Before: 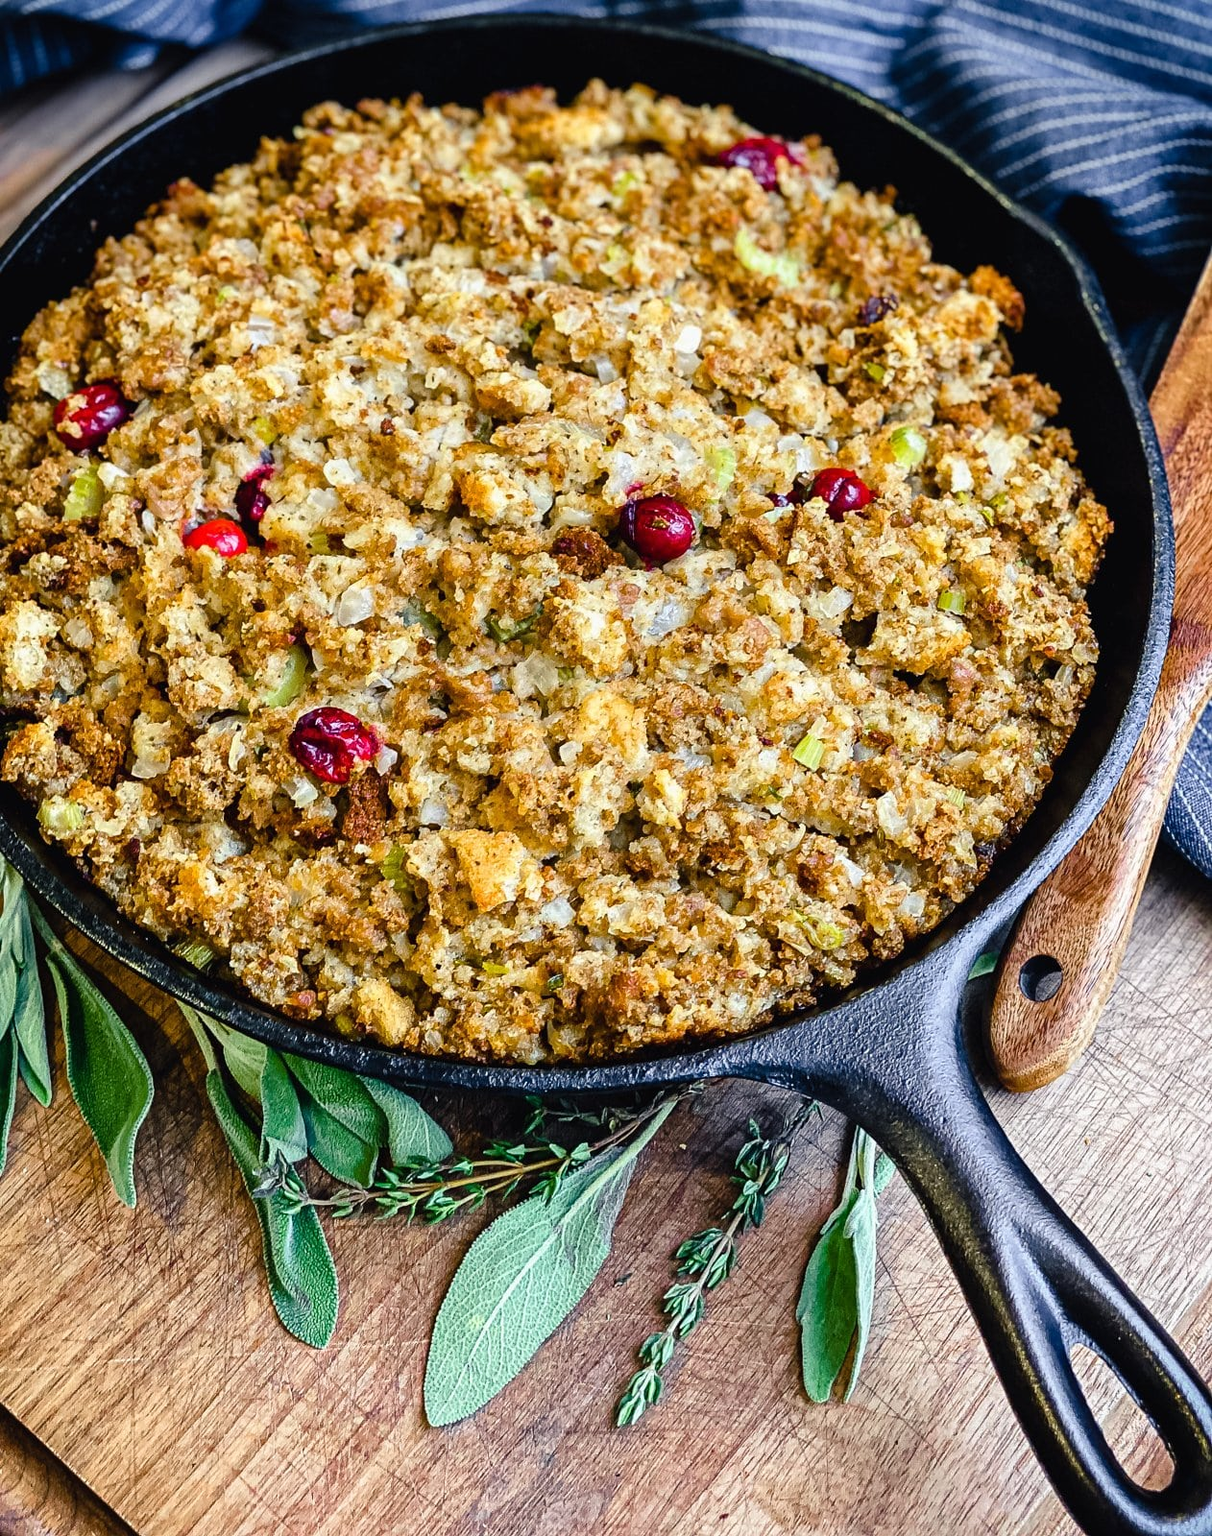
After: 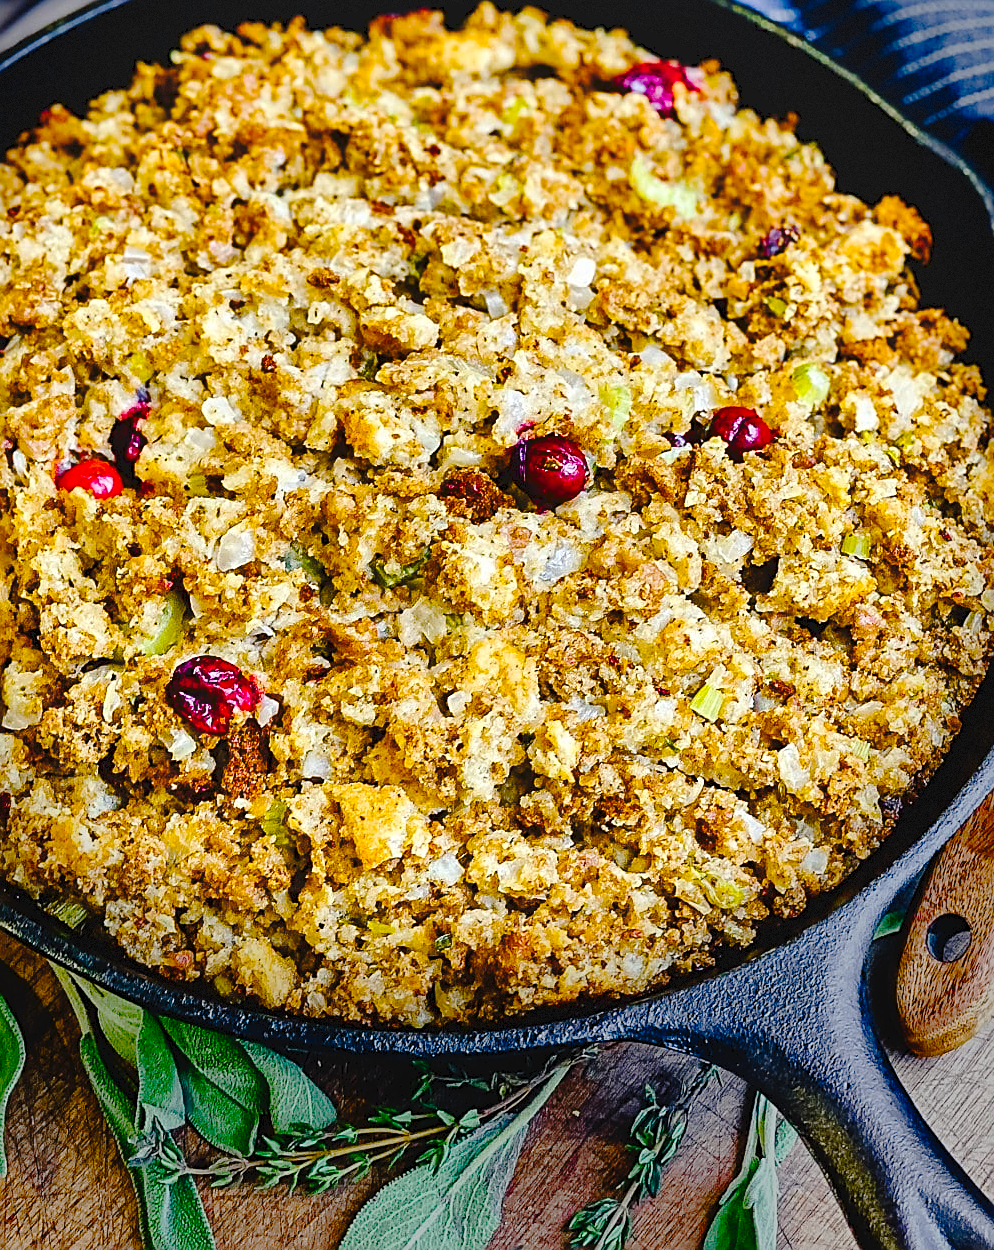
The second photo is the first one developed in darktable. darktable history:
vignetting: fall-off start 68.33%, fall-off radius 30%, saturation 0.042, center (-0.066, -0.311), width/height ratio 0.992, shape 0.85, dithering 8-bit output
shadows and highlights: shadows 43.71, white point adjustment -1.46, soften with gaussian
color balance rgb: perceptual saturation grading › global saturation 45%, perceptual saturation grading › highlights -25%, perceptual saturation grading › shadows 50%, perceptual brilliance grading › global brilliance 3%, global vibrance 3%
tone curve: curves: ch0 [(0, 0) (0.003, 0.076) (0.011, 0.081) (0.025, 0.084) (0.044, 0.092) (0.069, 0.1) (0.1, 0.117) (0.136, 0.144) (0.177, 0.186) (0.224, 0.237) (0.277, 0.306) (0.335, 0.39) (0.399, 0.494) (0.468, 0.574) (0.543, 0.666) (0.623, 0.722) (0.709, 0.79) (0.801, 0.855) (0.898, 0.926) (1, 1)], preserve colors none
sharpen: on, module defaults
crop and rotate: left 10.77%, top 5.1%, right 10.41%, bottom 16.76%
